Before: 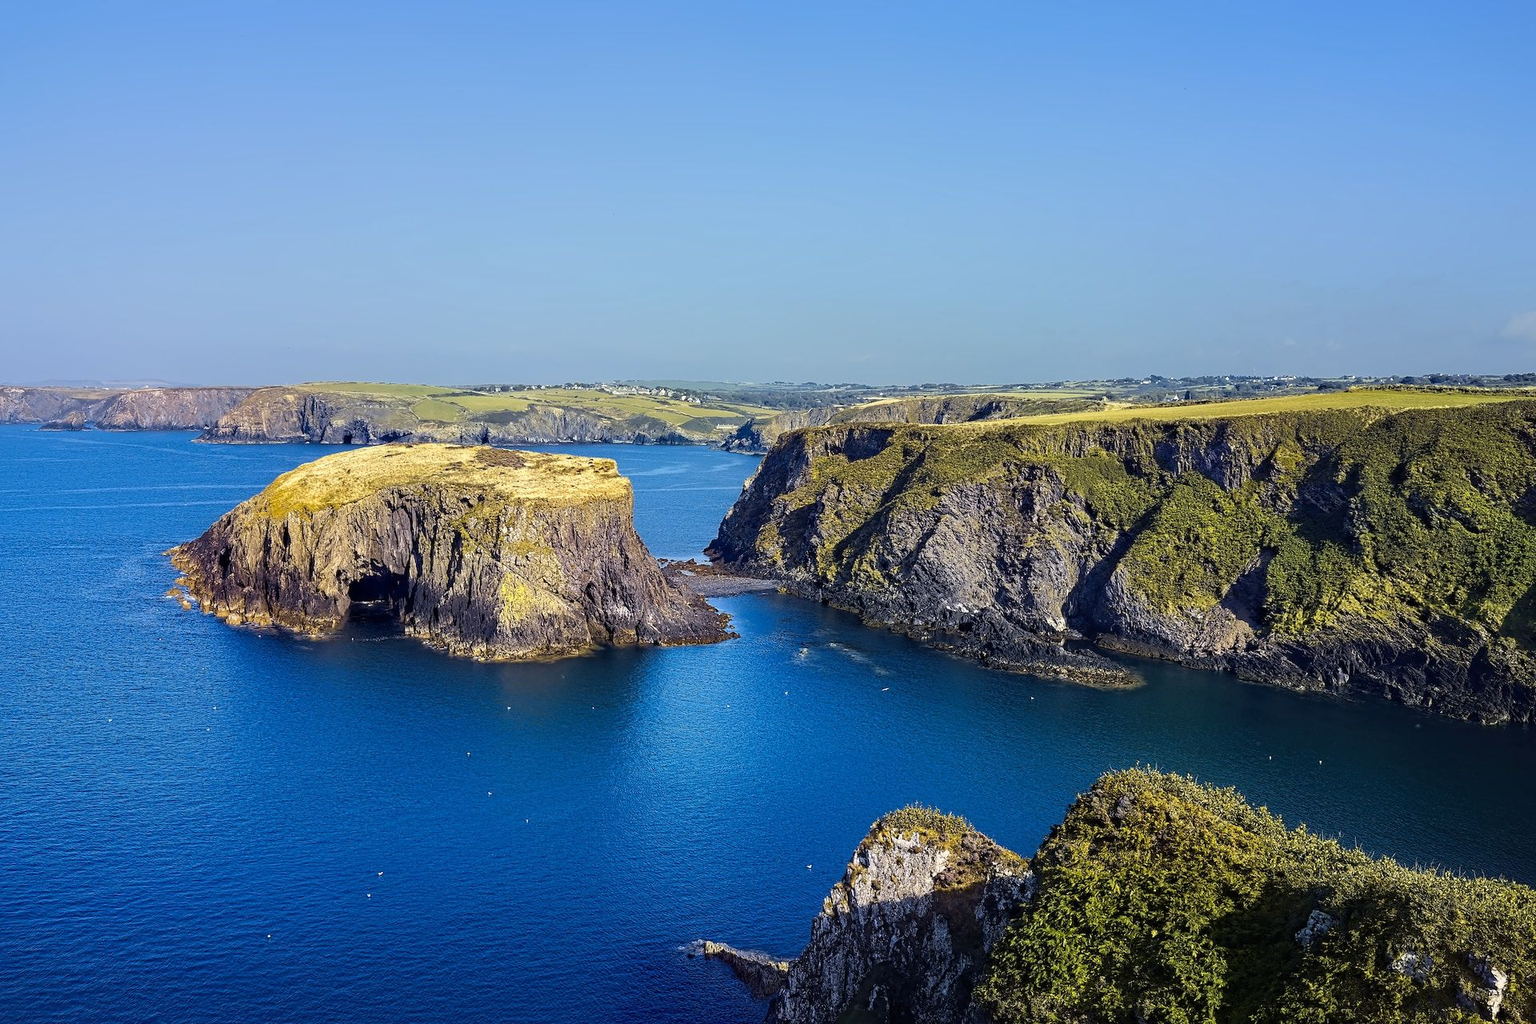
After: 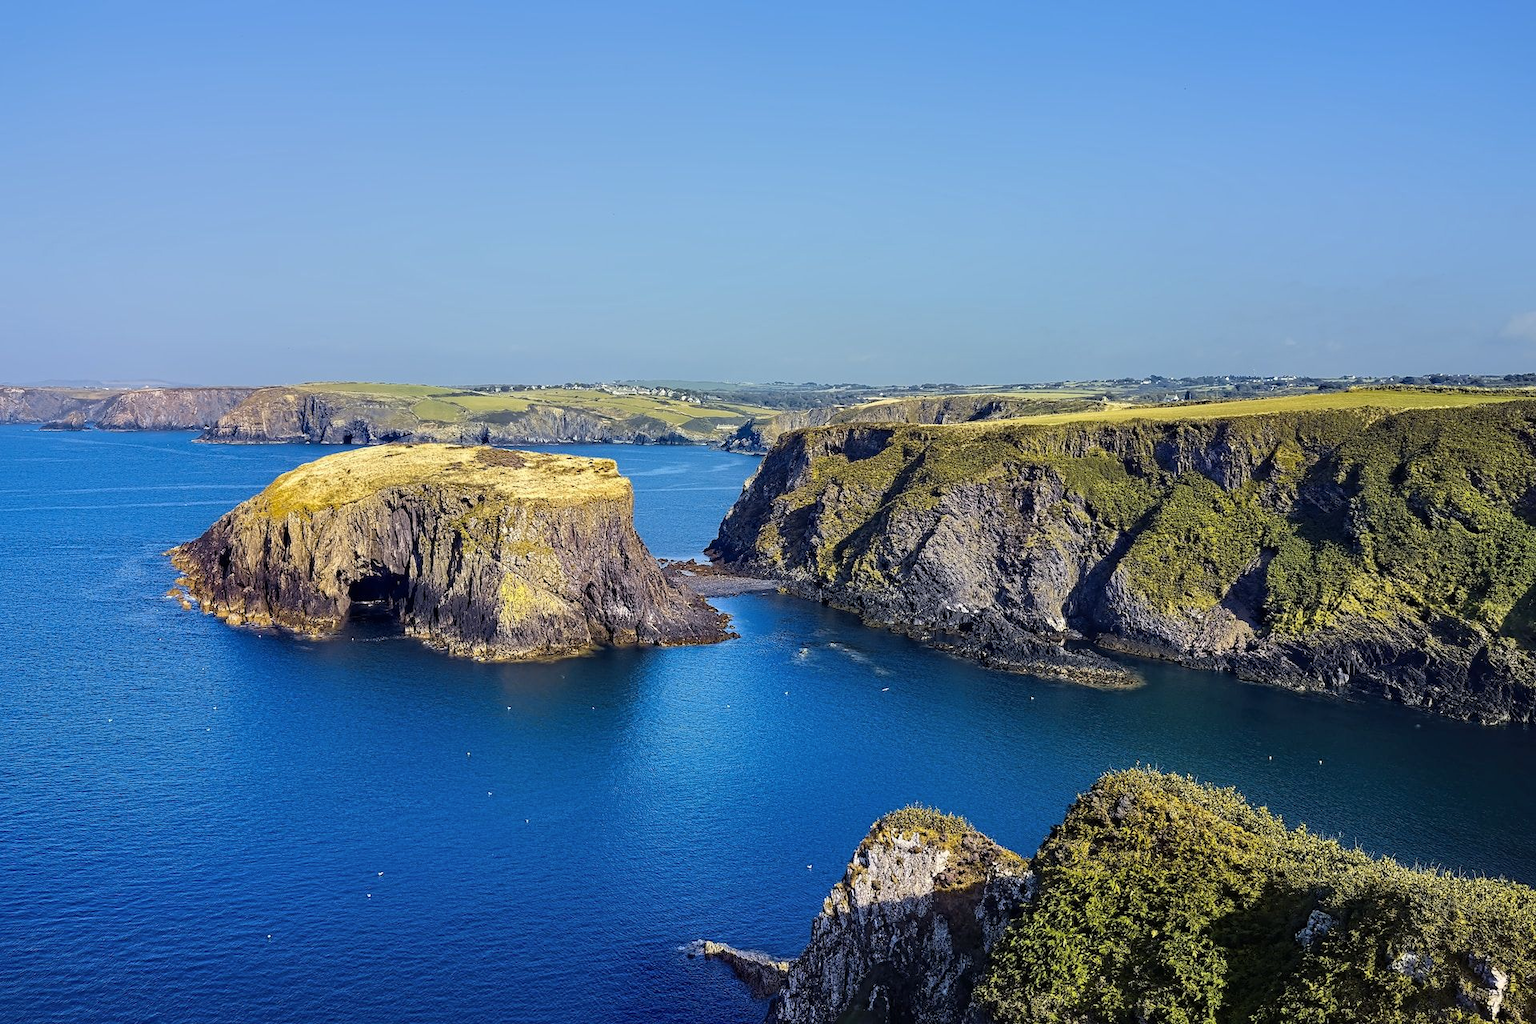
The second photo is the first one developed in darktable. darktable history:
shadows and highlights: shadows 37.84, highlights -26.97, soften with gaussian
